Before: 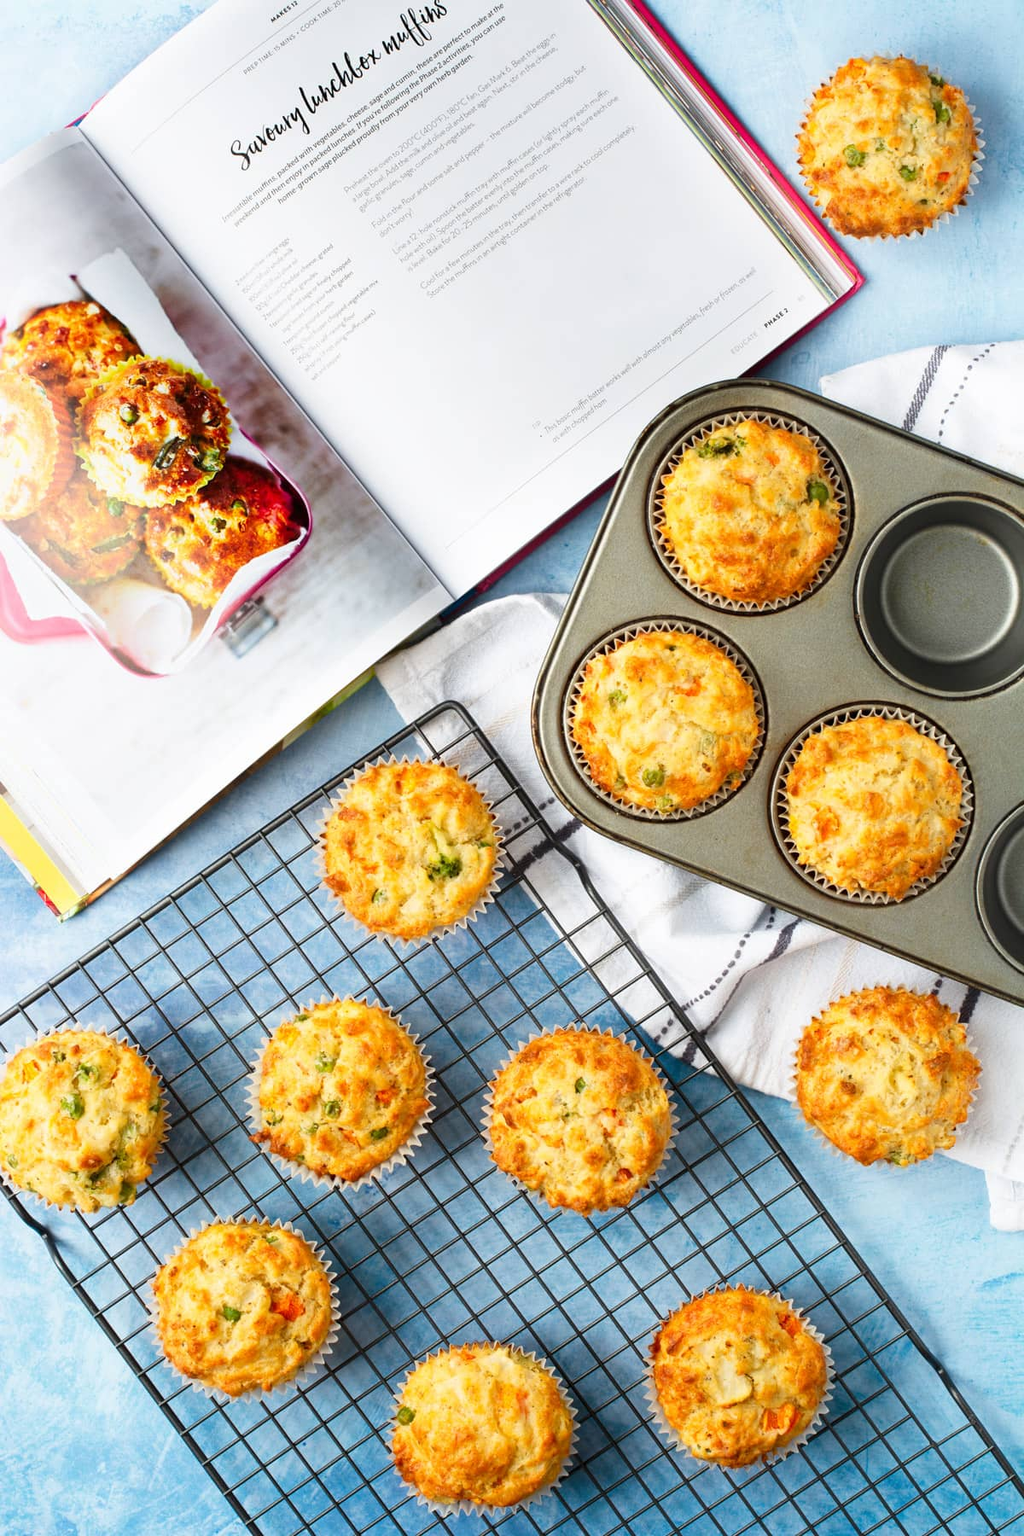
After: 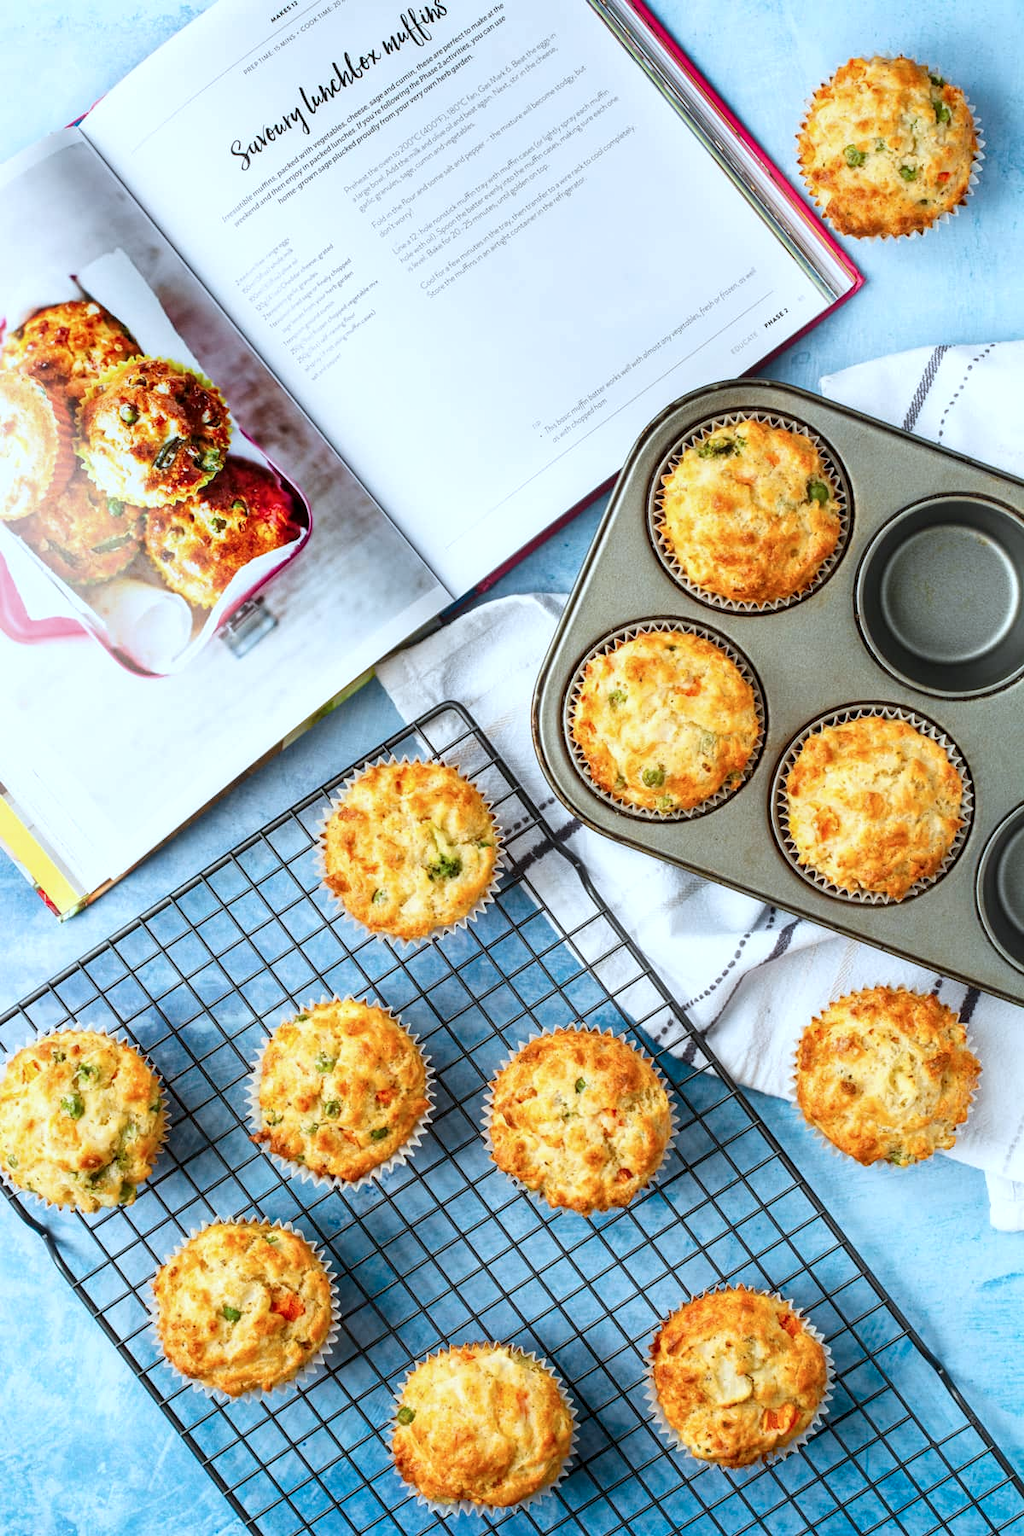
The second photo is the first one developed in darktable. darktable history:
local contrast: on, module defaults
color correction: highlights a* -4.18, highlights b* -10.81
